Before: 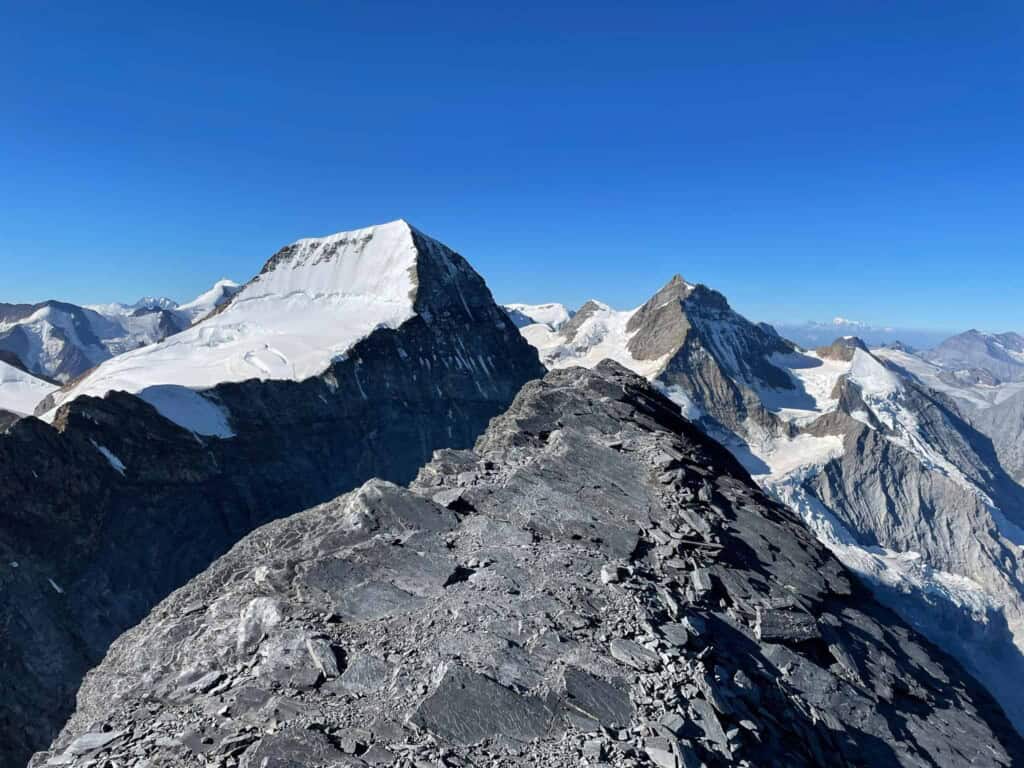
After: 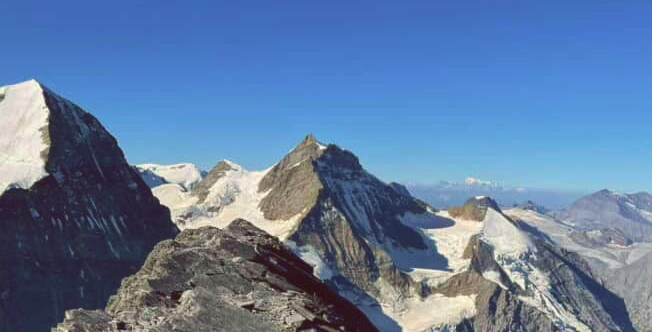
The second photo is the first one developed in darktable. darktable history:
rgb curve: curves: ch0 [(0, 0) (0.093, 0.159) (0.241, 0.265) (0.414, 0.42) (1, 1)], compensate middle gray true, preserve colors basic power
velvia: on, module defaults
crop: left 36.005%, top 18.293%, right 0.31%, bottom 38.444%
color balance: lift [1.005, 1.002, 0.998, 0.998], gamma [1, 1.021, 1.02, 0.979], gain [0.923, 1.066, 1.056, 0.934]
